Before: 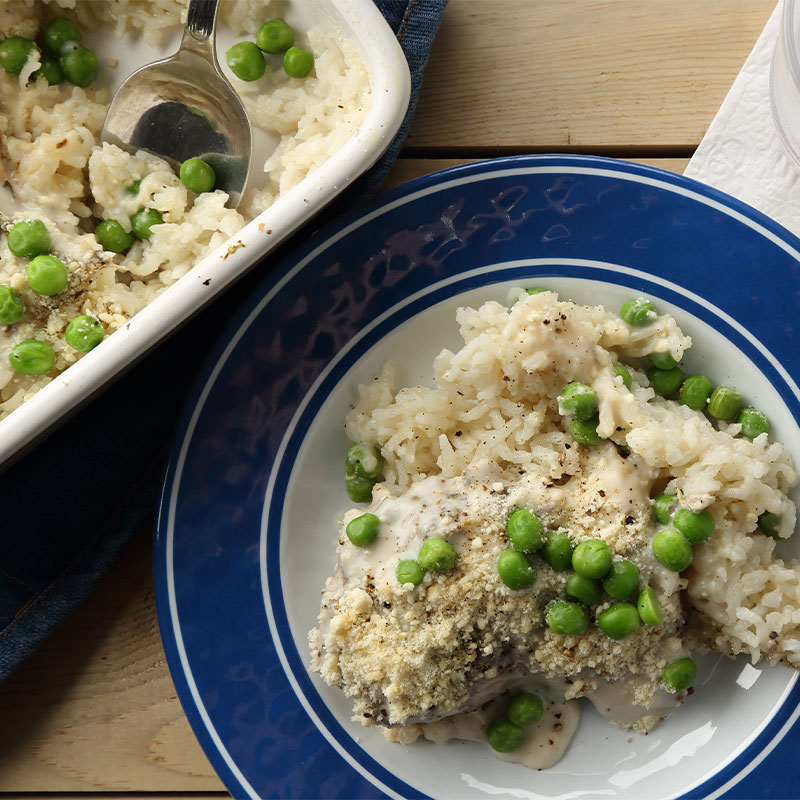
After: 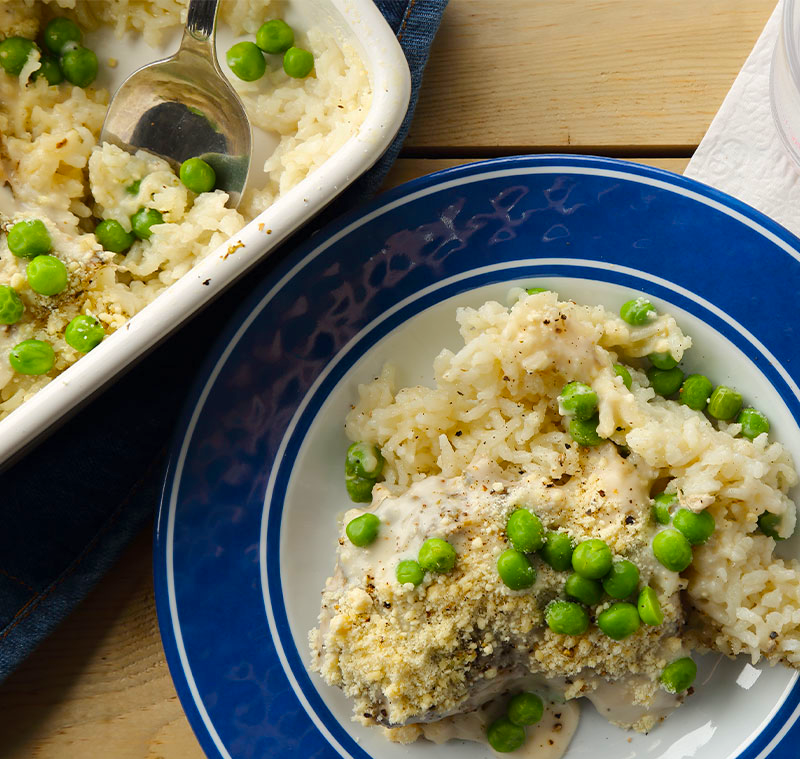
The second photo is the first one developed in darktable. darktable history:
crop and rotate: top 0%, bottom 5.097%
color balance rgb: perceptual saturation grading › global saturation 25%, perceptual brilliance grading › mid-tones 10%, perceptual brilliance grading › shadows 15%, global vibrance 20%
